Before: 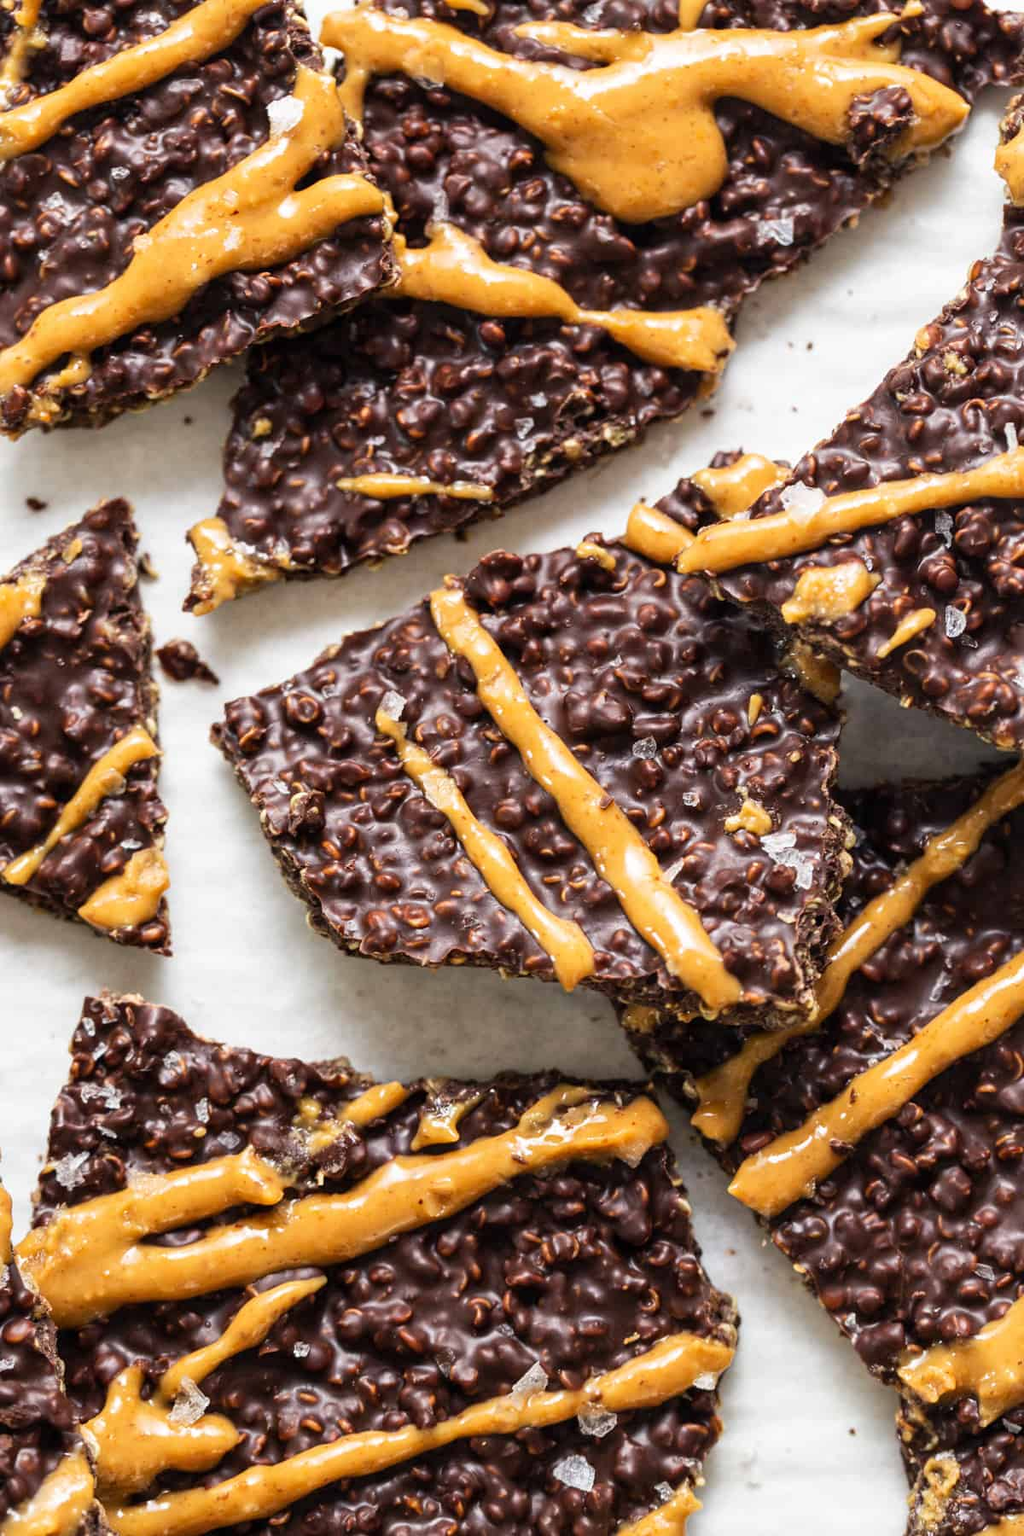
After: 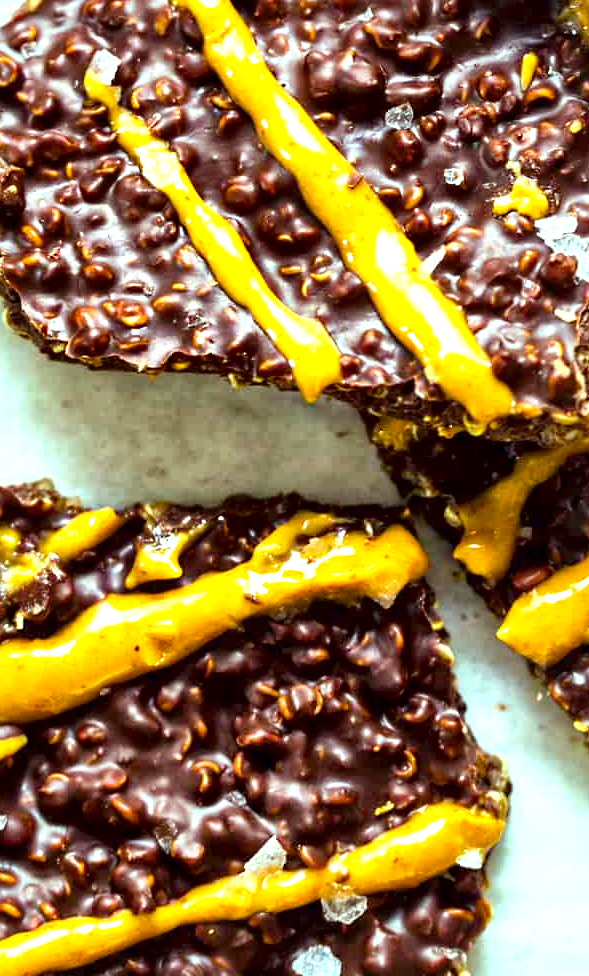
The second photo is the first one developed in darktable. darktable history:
crop: left 29.735%, top 42.238%, right 21.148%, bottom 3.487%
color balance rgb: shadows lift › chroma 2.556%, shadows lift › hue 192.85°, highlights gain › chroma 4.001%, highlights gain › hue 199.95°, linear chroma grading › shadows 9.493%, linear chroma grading › highlights 9.41%, linear chroma grading › global chroma 15.526%, linear chroma grading › mid-tones 14.738%, perceptual saturation grading › global saturation 29.578%
color correction: highlights a* -1.01, highlights b* 4.64, shadows a* 3.54
exposure: exposure 0.634 EV, compensate highlight preservation false
local contrast: mode bilateral grid, contrast 44, coarseness 68, detail 215%, midtone range 0.2
contrast brightness saturation: saturation -0.056
sharpen: radius 5.285, amount 0.309, threshold 26.426
